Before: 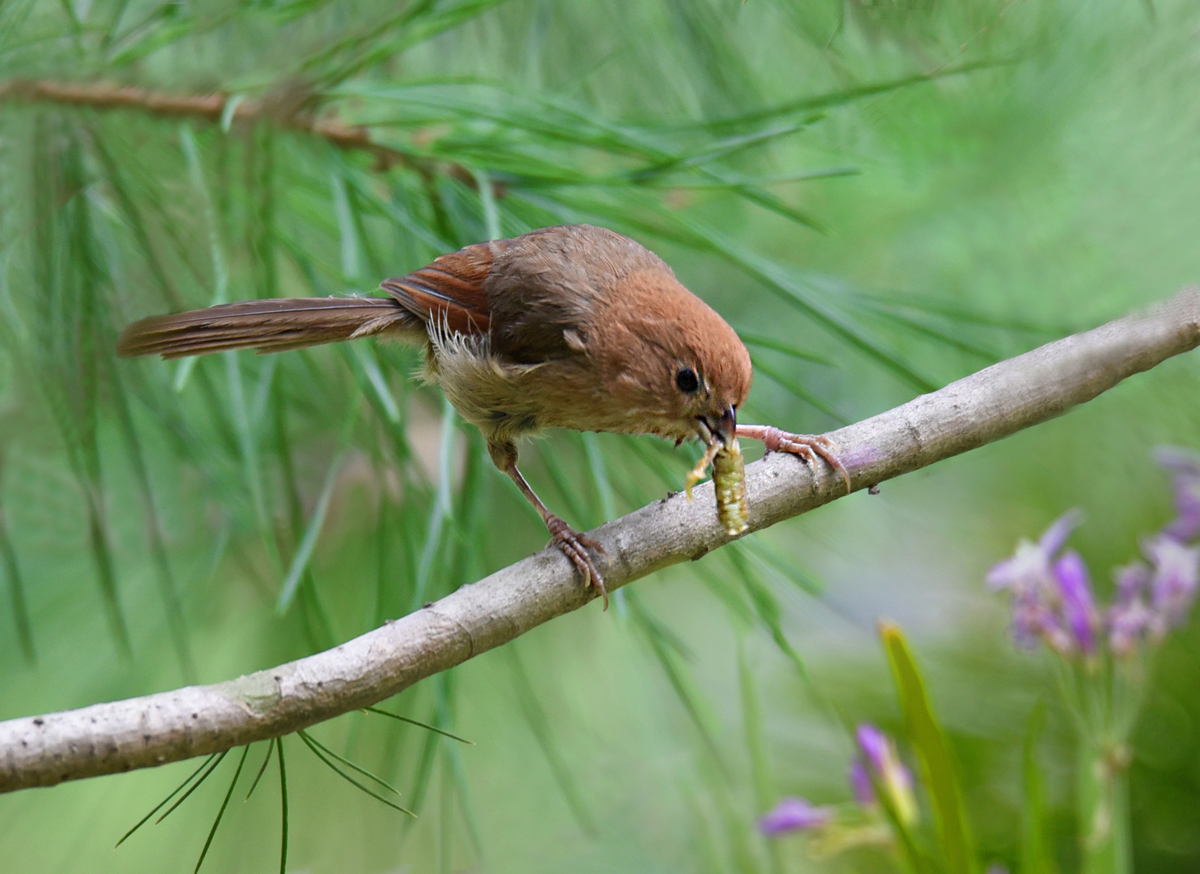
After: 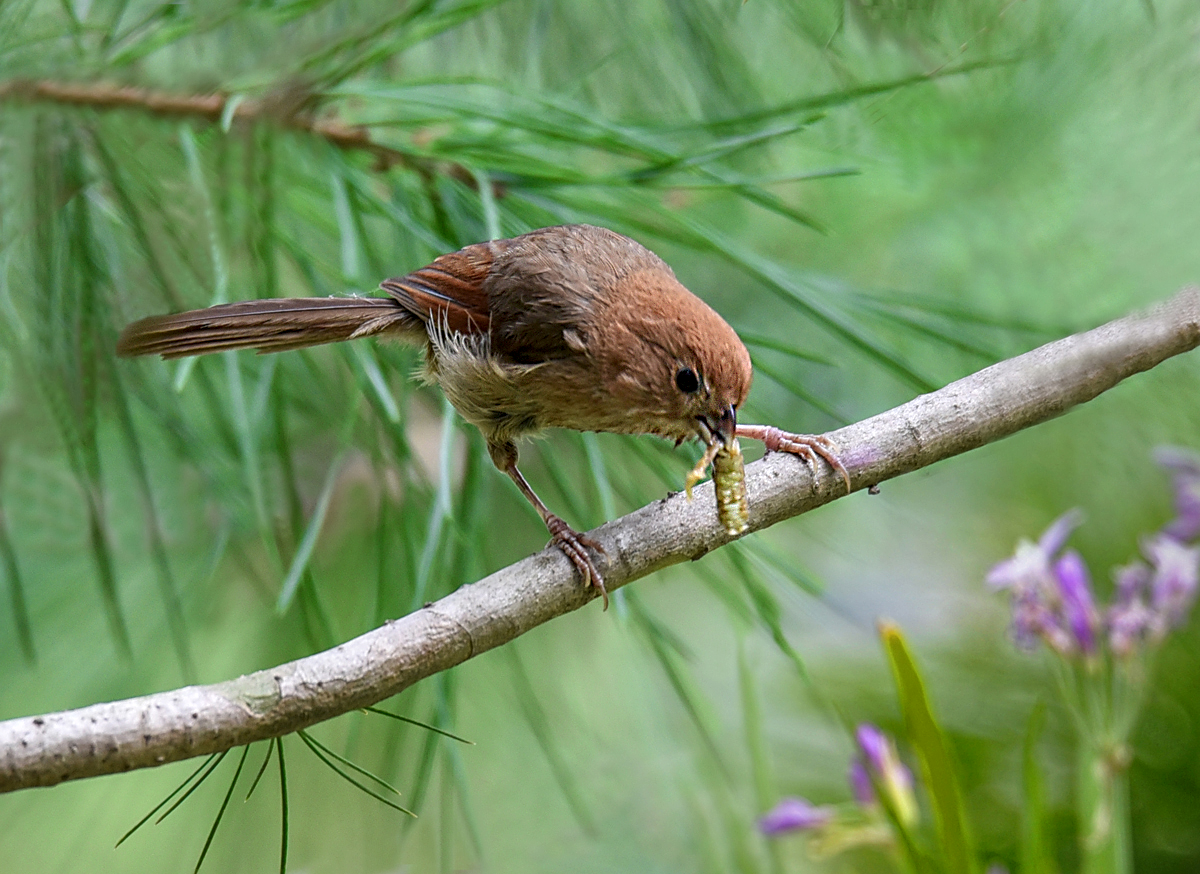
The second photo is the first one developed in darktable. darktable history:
local contrast: highlights 4%, shadows 7%, detail 134%
sharpen: on, module defaults
